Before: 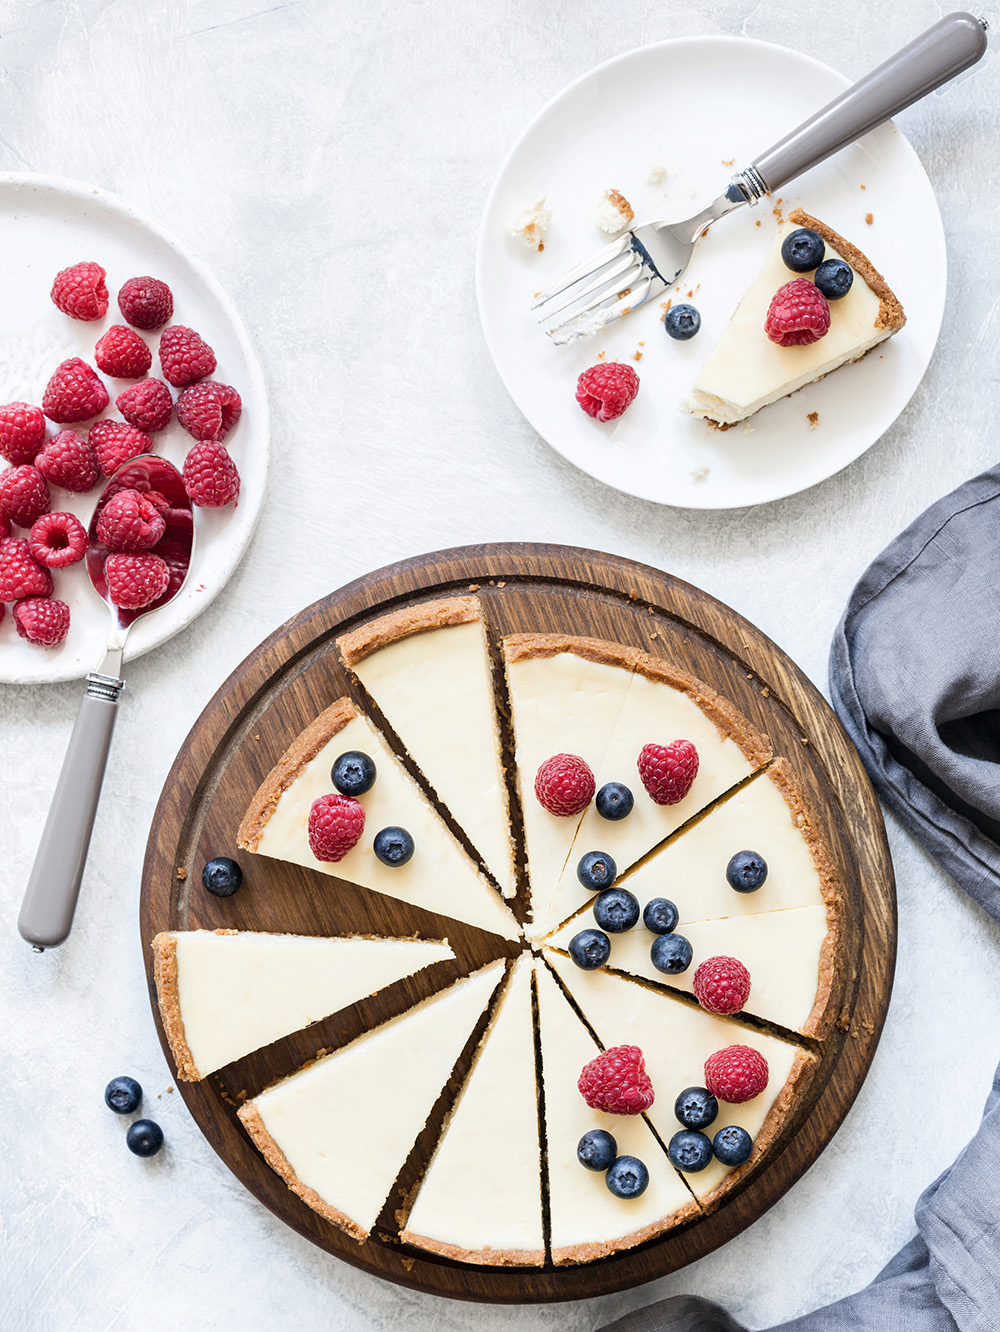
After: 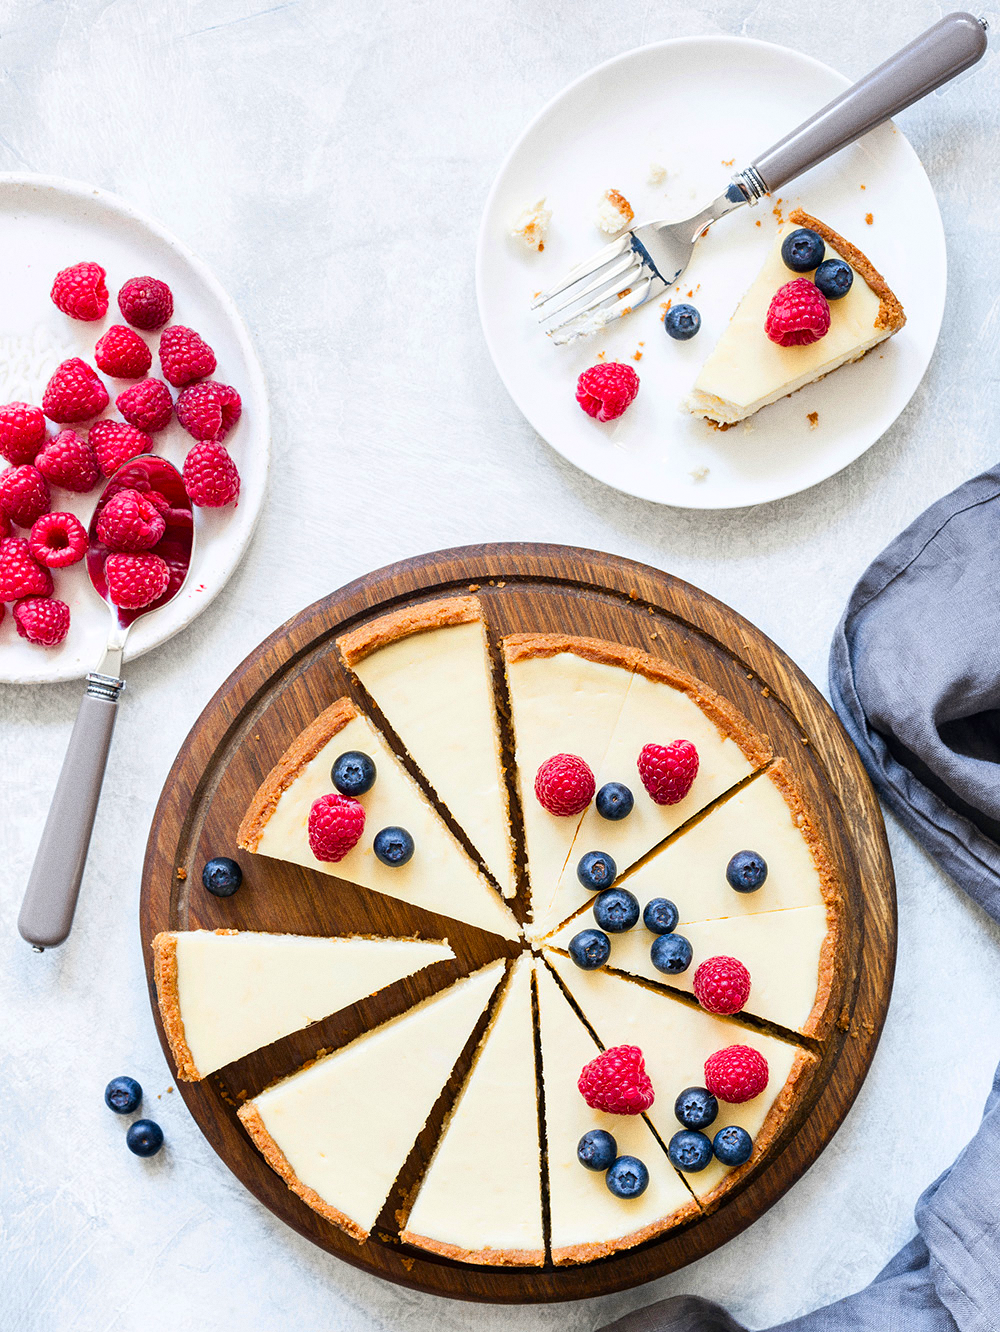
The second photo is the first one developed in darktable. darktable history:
contrast brightness saturation: saturation 0.5
grain: coarseness 0.09 ISO
